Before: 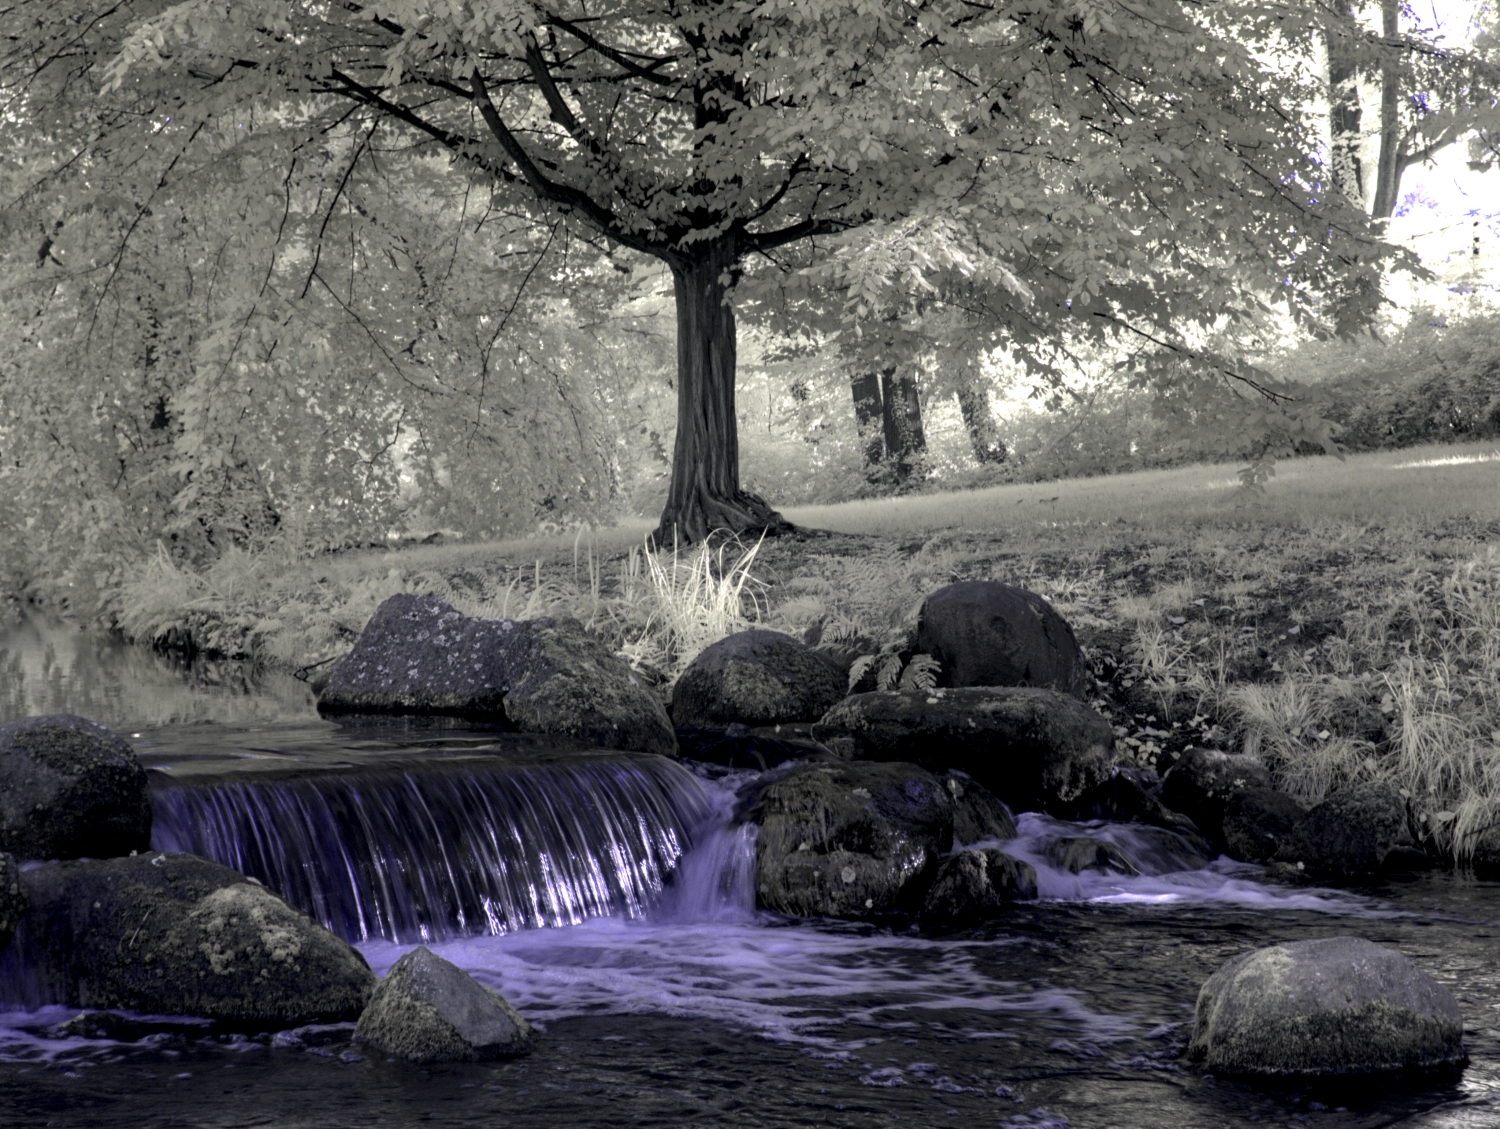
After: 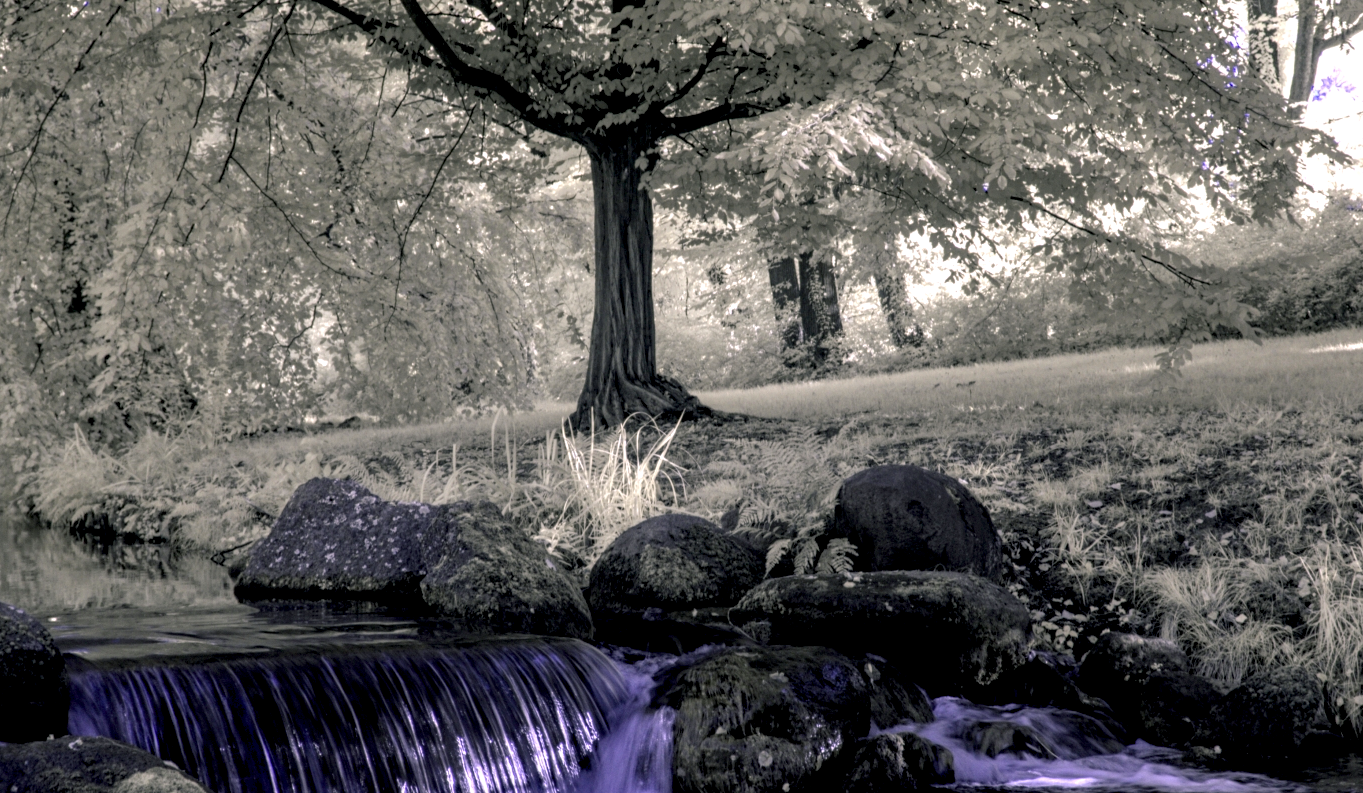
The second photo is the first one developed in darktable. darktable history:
color balance rgb: shadows lift › chroma 2%, shadows lift › hue 217.2°, power › chroma 0.25%, power › hue 60°, highlights gain › chroma 1.5%, highlights gain › hue 309.6°, global offset › luminance -0.5%, perceptual saturation grading › global saturation 15%, global vibrance 20%
crop: left 5.596%, top 10.314%, right 3.534%, bottom 19.395%
local contrast: detail 130%
